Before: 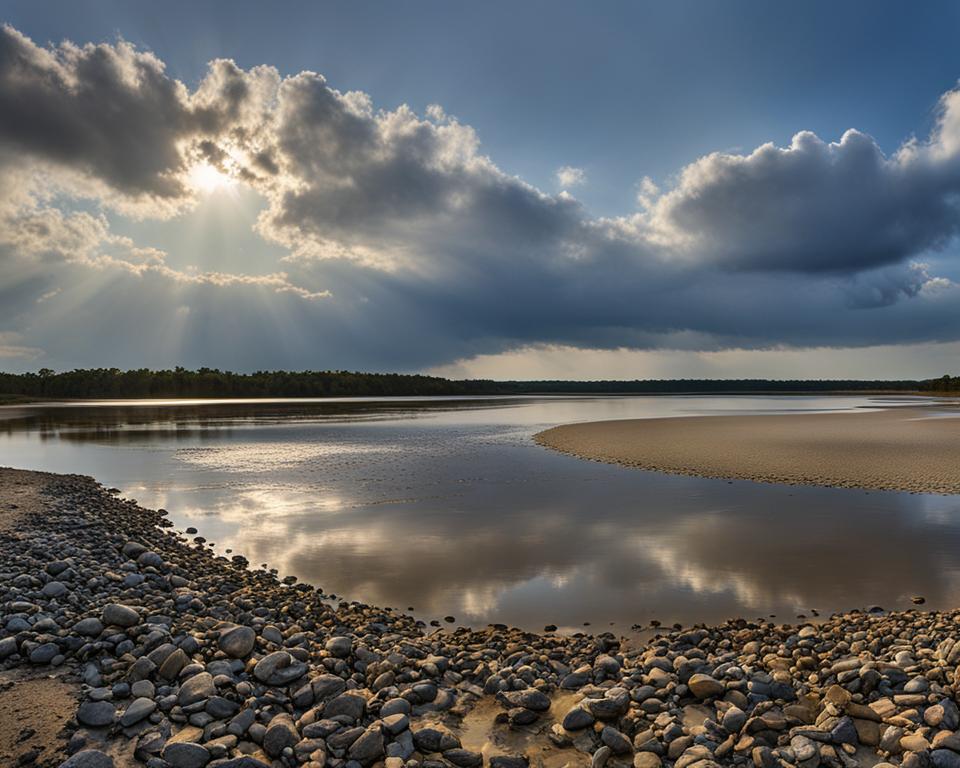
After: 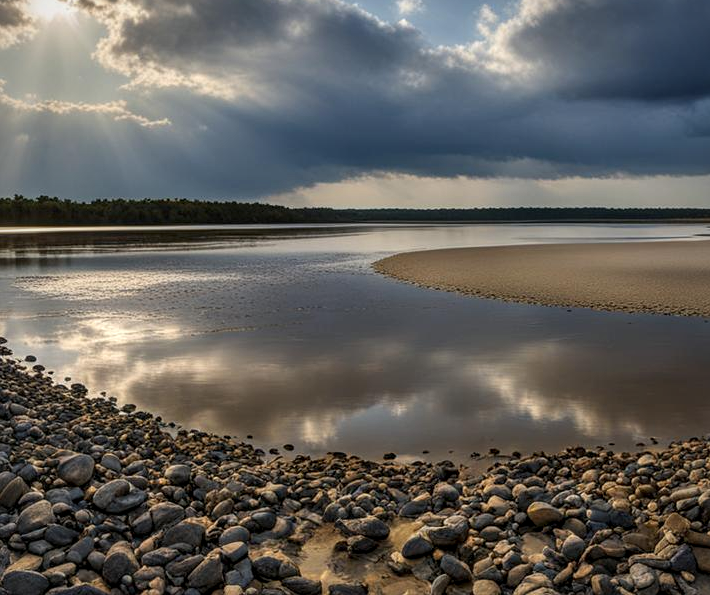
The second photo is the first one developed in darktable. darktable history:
crop: left 16.841%, top 22.452%, right 9.135%
local contrast: on, module defaults
vignetting: brightness -0.315, saturation -0.057
